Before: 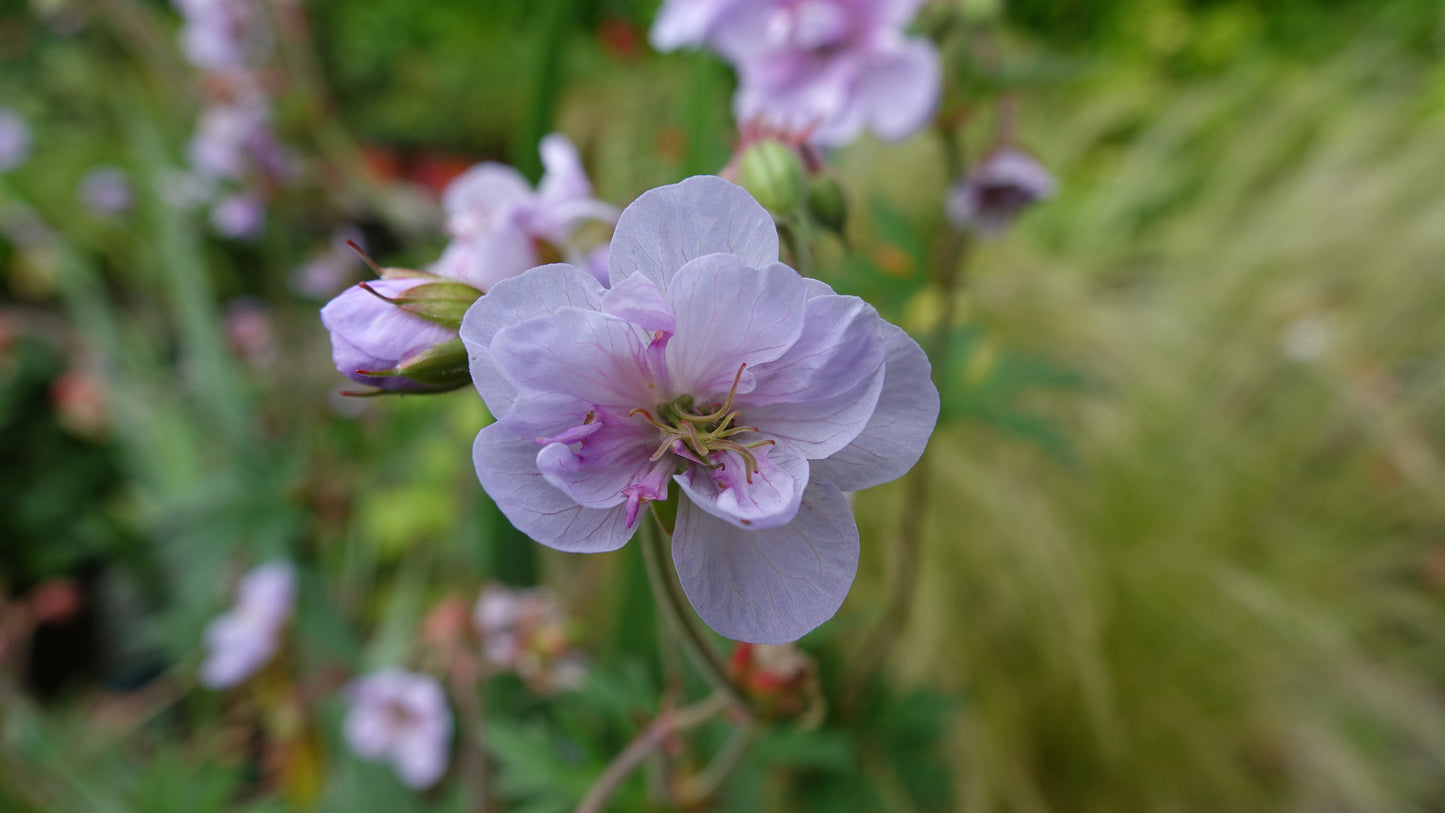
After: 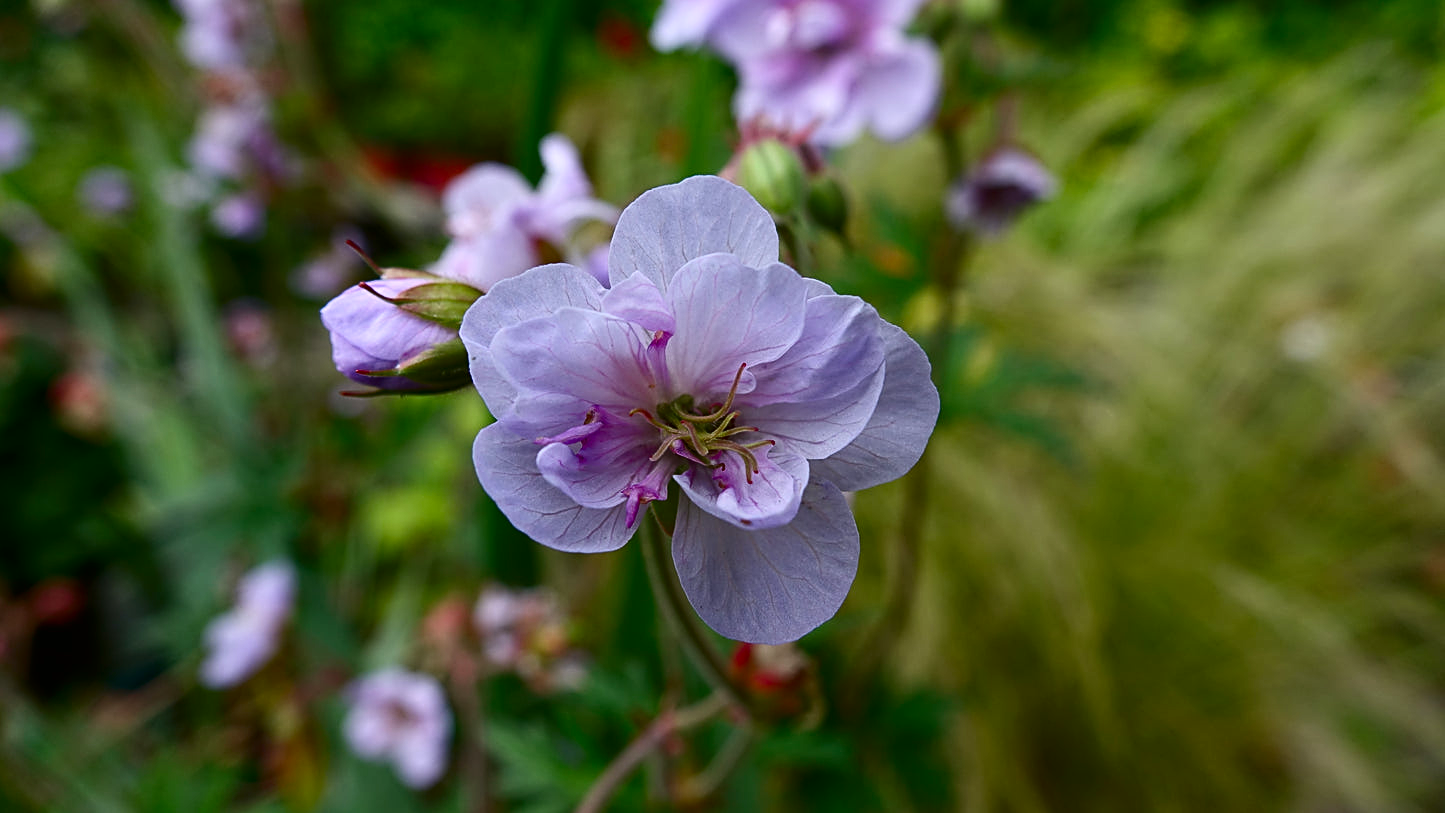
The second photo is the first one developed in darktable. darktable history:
tone equalizer: -8 EV 0.06 EV, smoothing diameter 25%, edges refinement/feathering 10, preserve details guided filter
contrast brightness saturation: contrast 0.21, brightness -0.11, saturation 0.21
sharpen: on, module defaults
